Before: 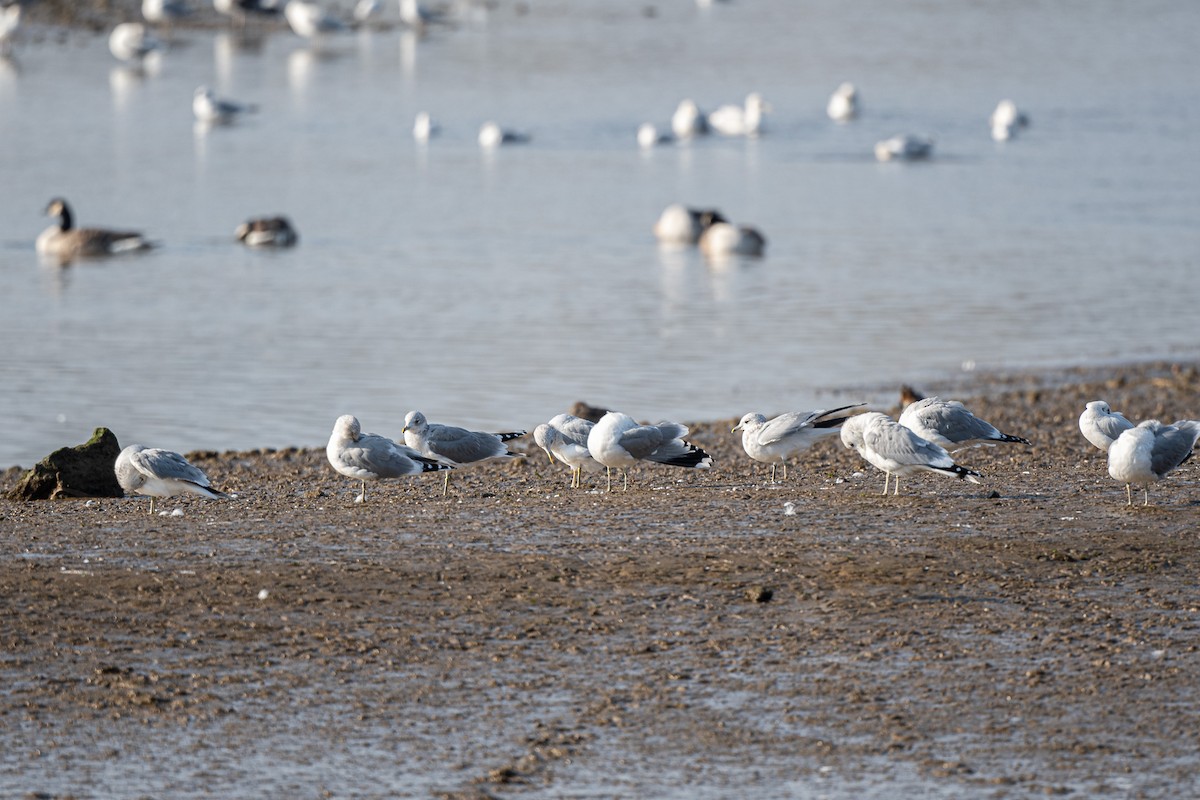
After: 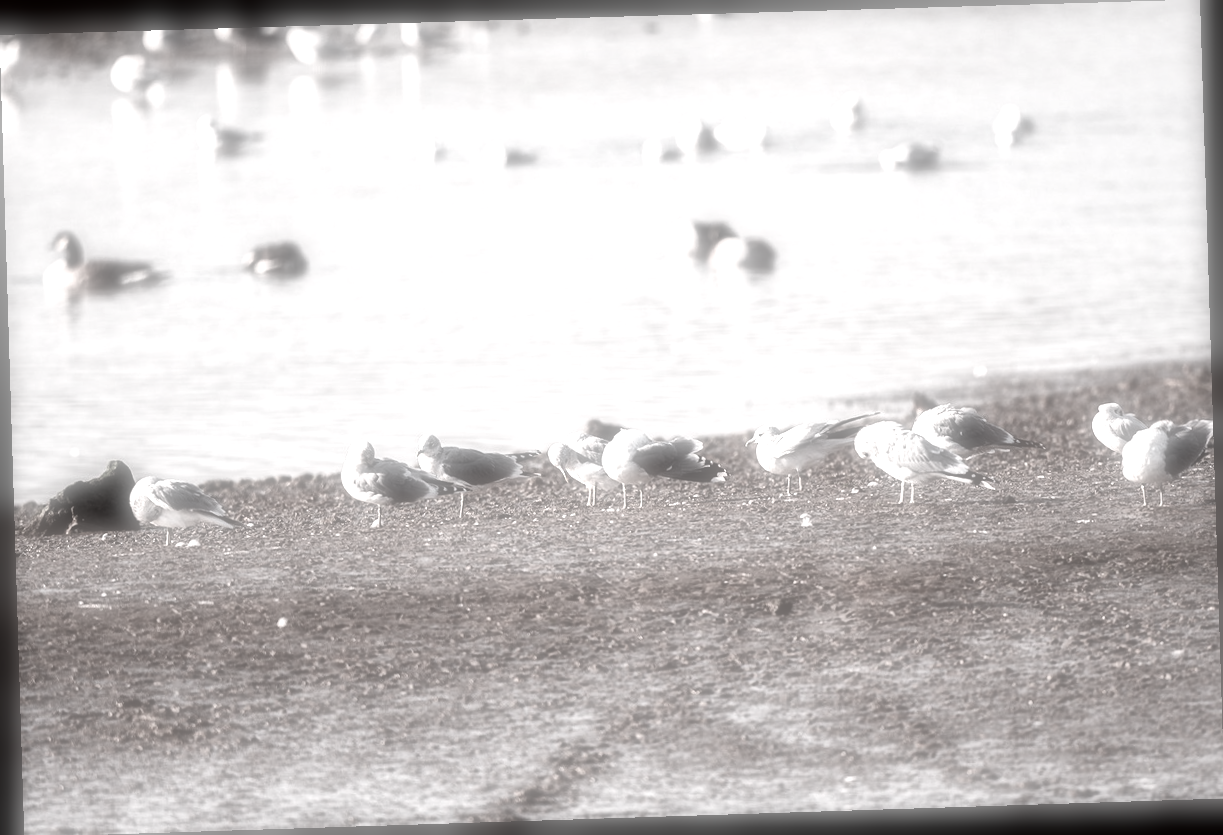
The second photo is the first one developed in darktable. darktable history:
exposure: black level correction 0, exposure 1.2 EV, compensate highlight preservation false
local contrast: mode bilateral grid, contrast 25, coarseness 60, detail 151%, midtone range 0.2
color correction: highlights a* 6.27, highlights b* 8.19, shadows a* 5.94, shadows b* 7.23, saturation 0.9
color contrast: green-magenta contrast 0.3, blue-yellow contrast 0.15
soften: on, module defaults
rotate and perspective: rotation -1.77°, lens shift (horizontal) 0.004, automatic cropping off
